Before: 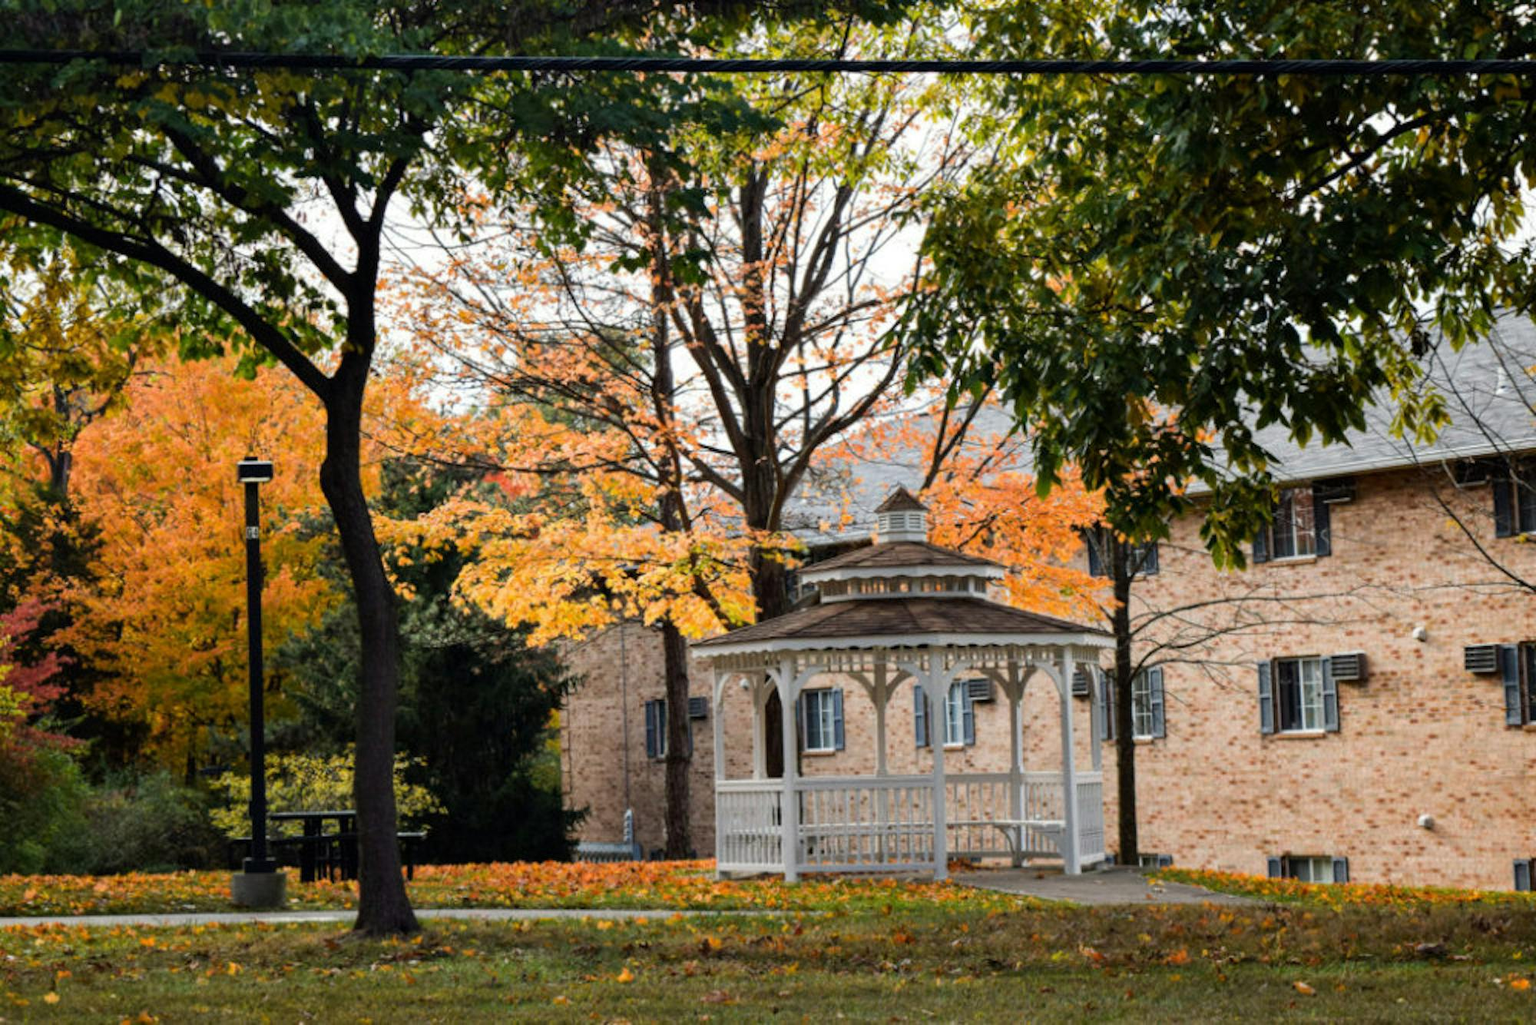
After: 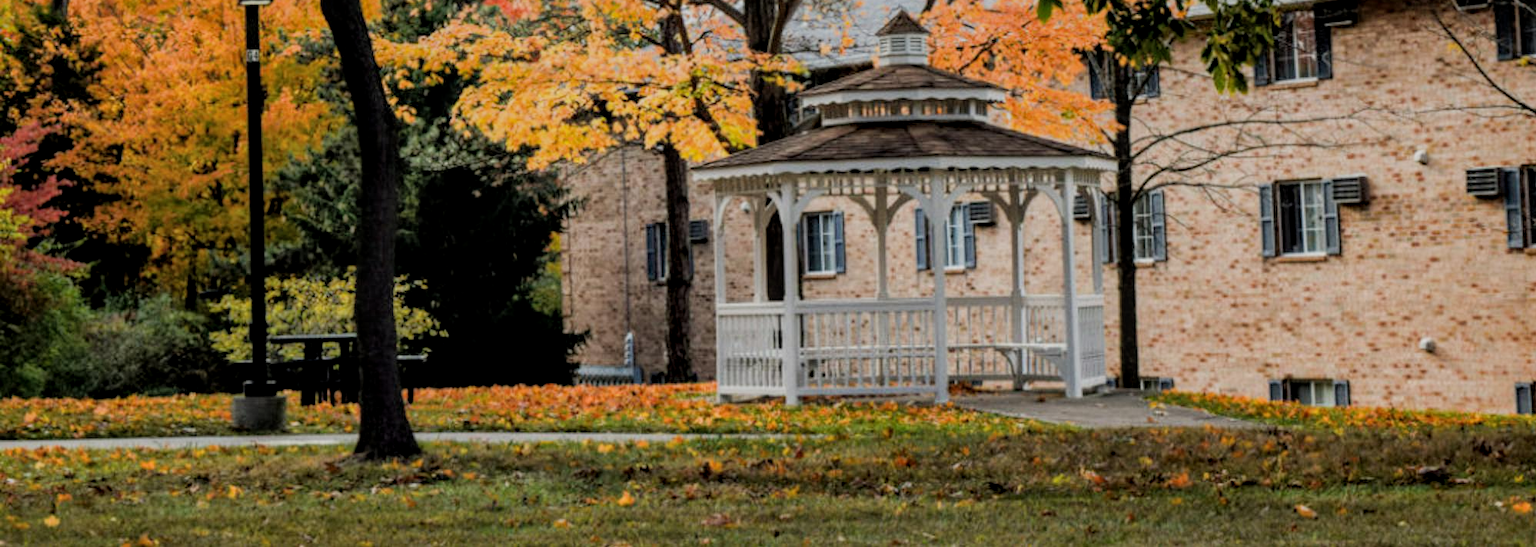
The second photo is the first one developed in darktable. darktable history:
crop and rotate: top 46.607%, right 0.082%
shadows and highlights: on, module defaults
filmic rgb: black relative exposure -7.65 EV, white relative exposure 3.99 EV, hardness 4.02, contrast 1.095, highlights saturation mix -29.98%
local contrast: on, module defaults
